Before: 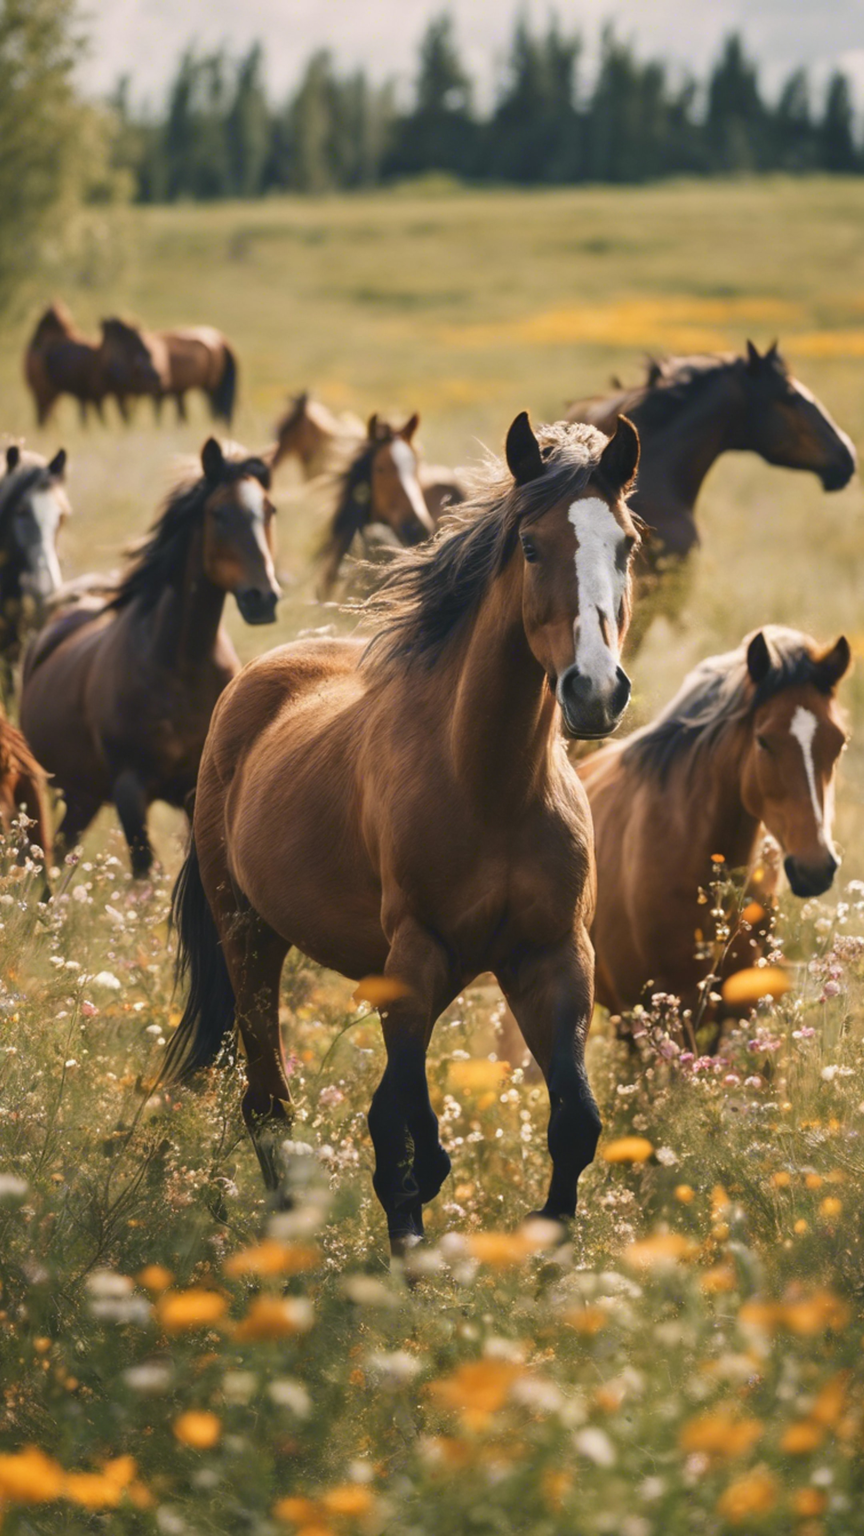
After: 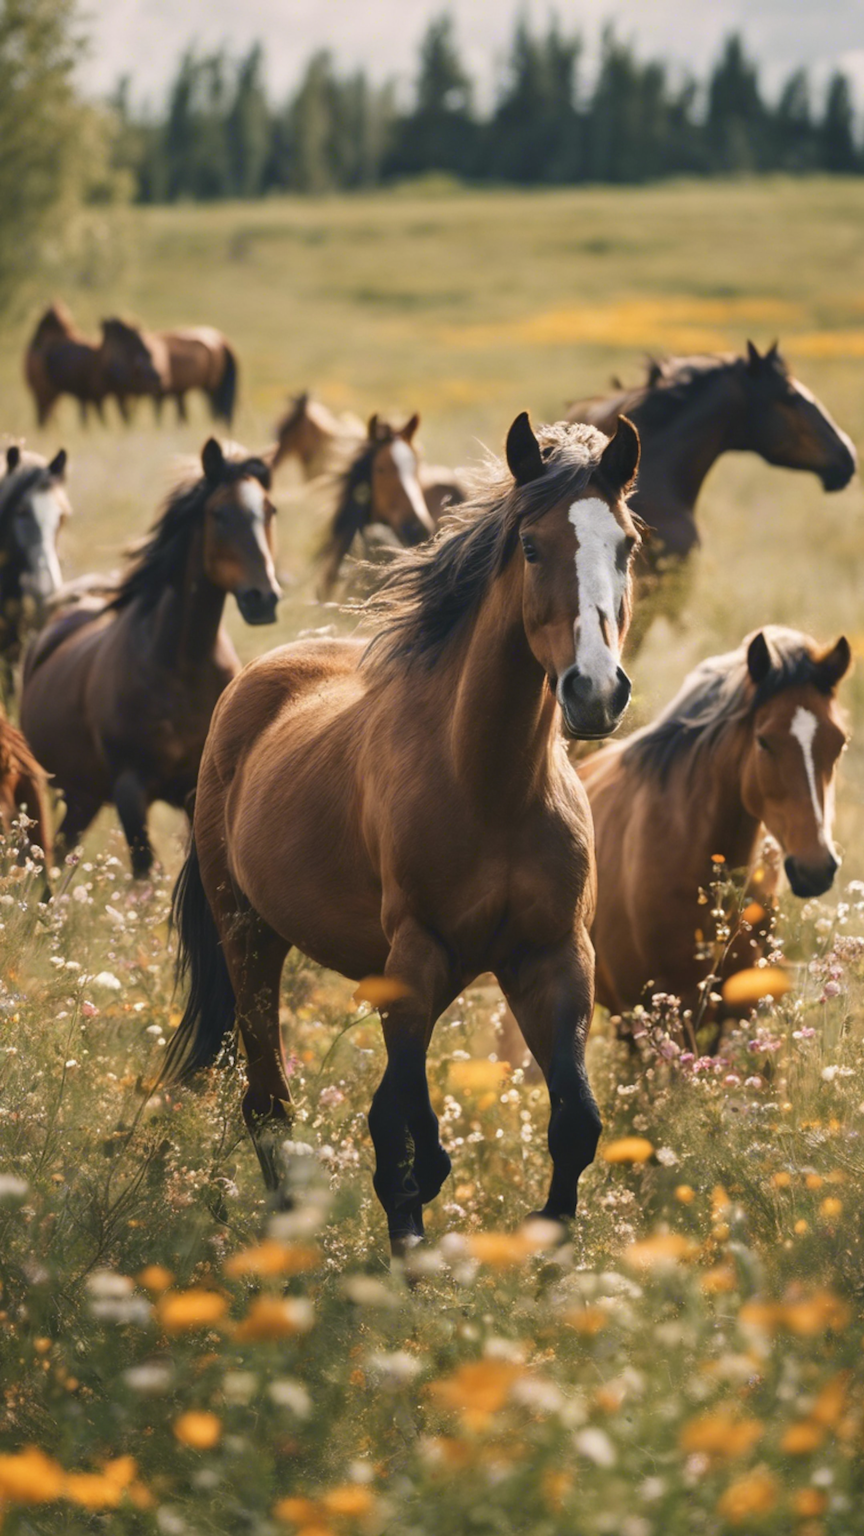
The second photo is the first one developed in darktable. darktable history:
tone equalizer: on, module defaults
exposure: compensate highlight preservation false
contrast brightness saturation: saturation -0.05
